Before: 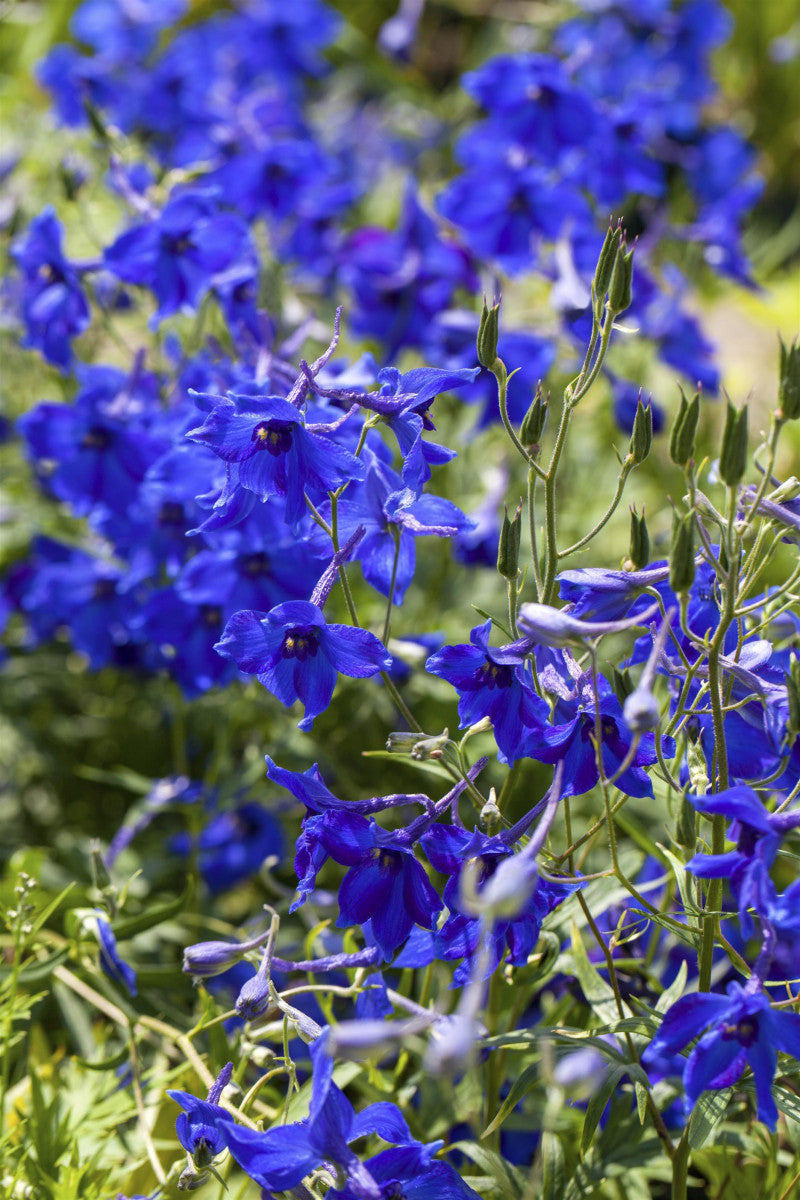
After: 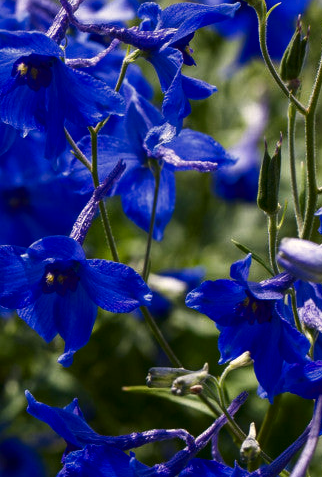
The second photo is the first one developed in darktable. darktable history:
crop: left 30.046%, top 30.419%, right 29.621%, bottom 29.785%
color correction: highlights a* 2.93, highlights b* 5.01, shadows a* -1.78, shadows b* -4.88, saturation 0.807
contrast brightness saturation: contrast 0.098, brightness -0.28, saturation 0.145
